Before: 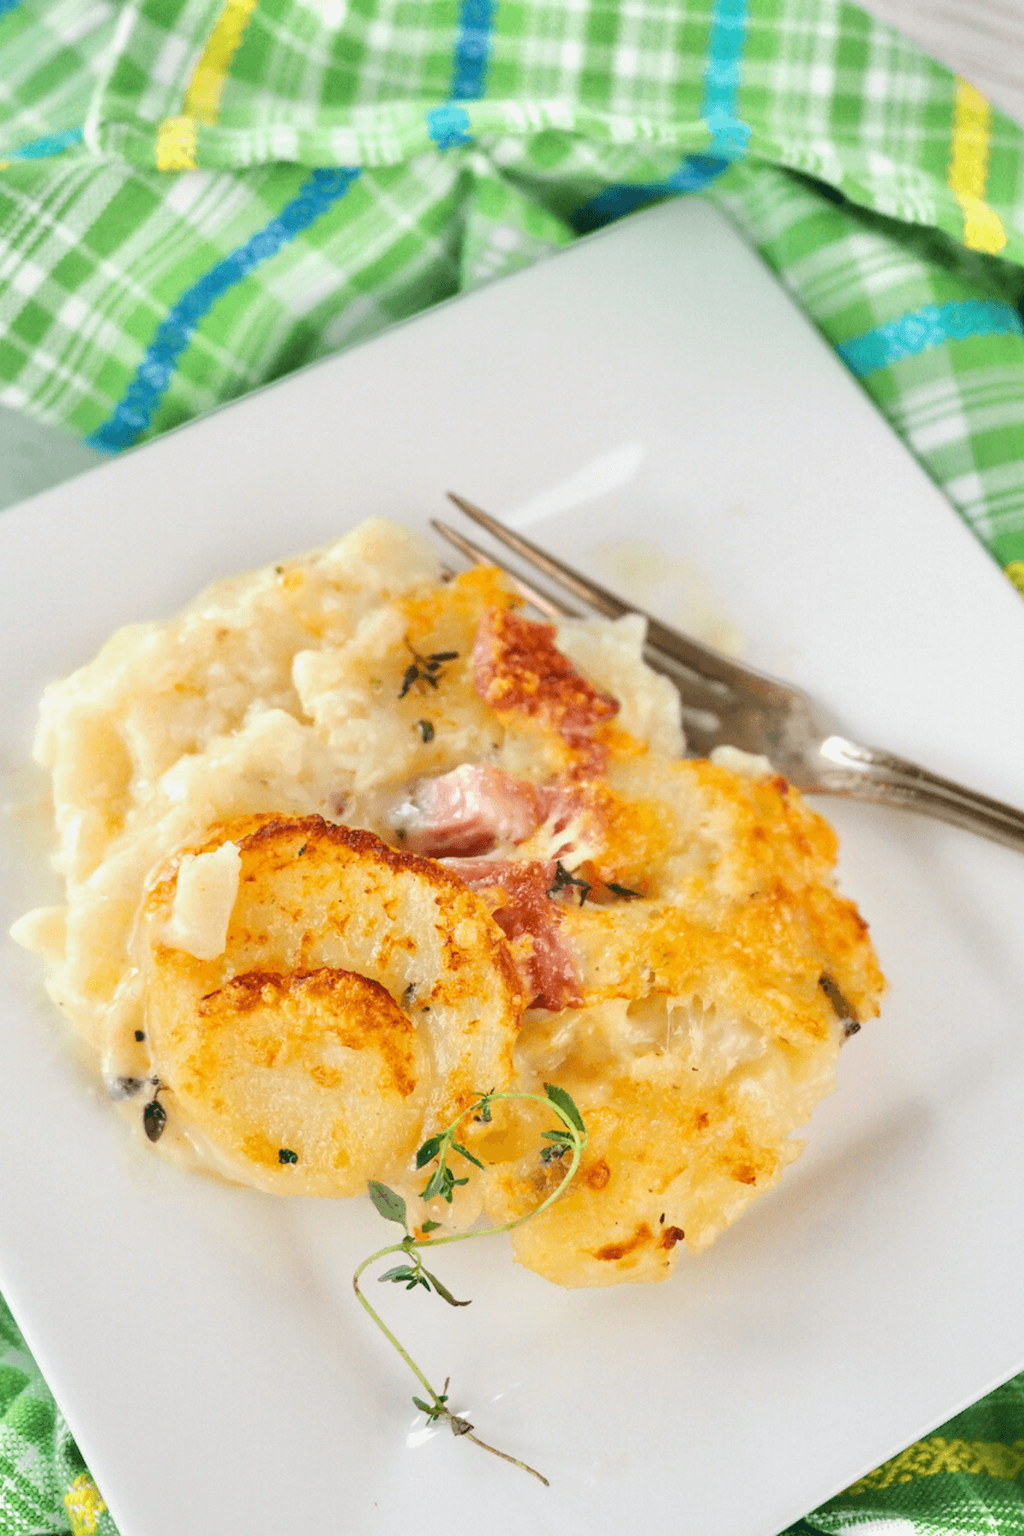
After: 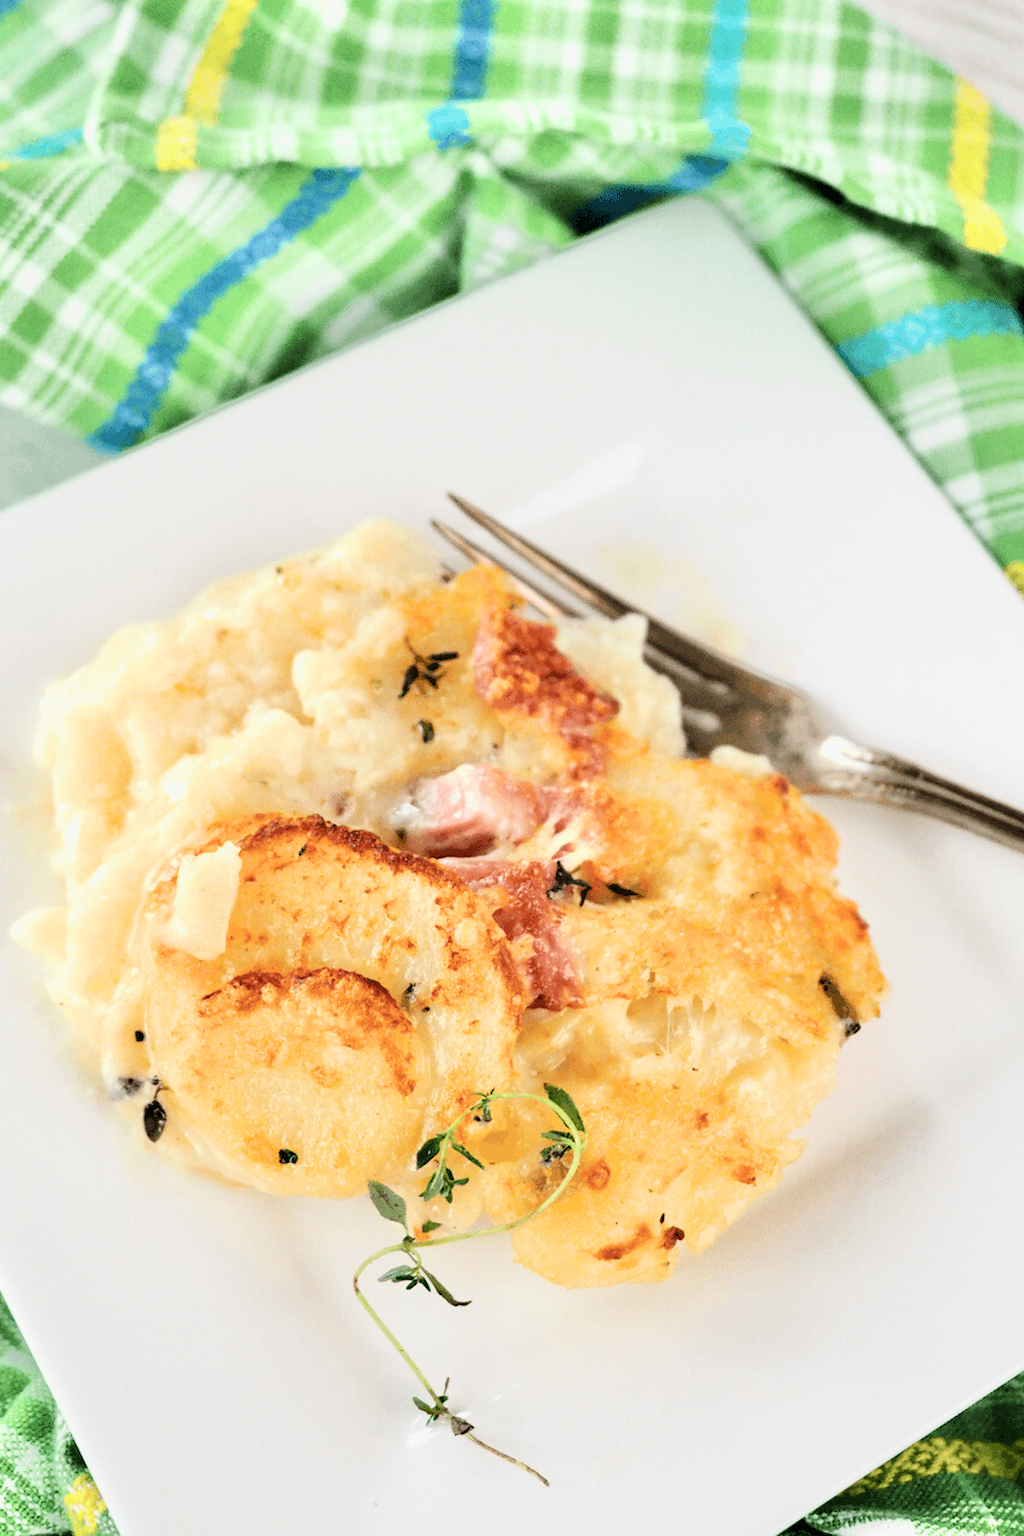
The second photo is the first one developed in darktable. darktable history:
filmic rgb: black relative exposure -5.46 EV, white relative exposure 2.86 EV, dynamic range scaling -37.2%, hardness 4.01, contrast 1.602, highlights saturation mix -1.45%, color science v6 (2022)
